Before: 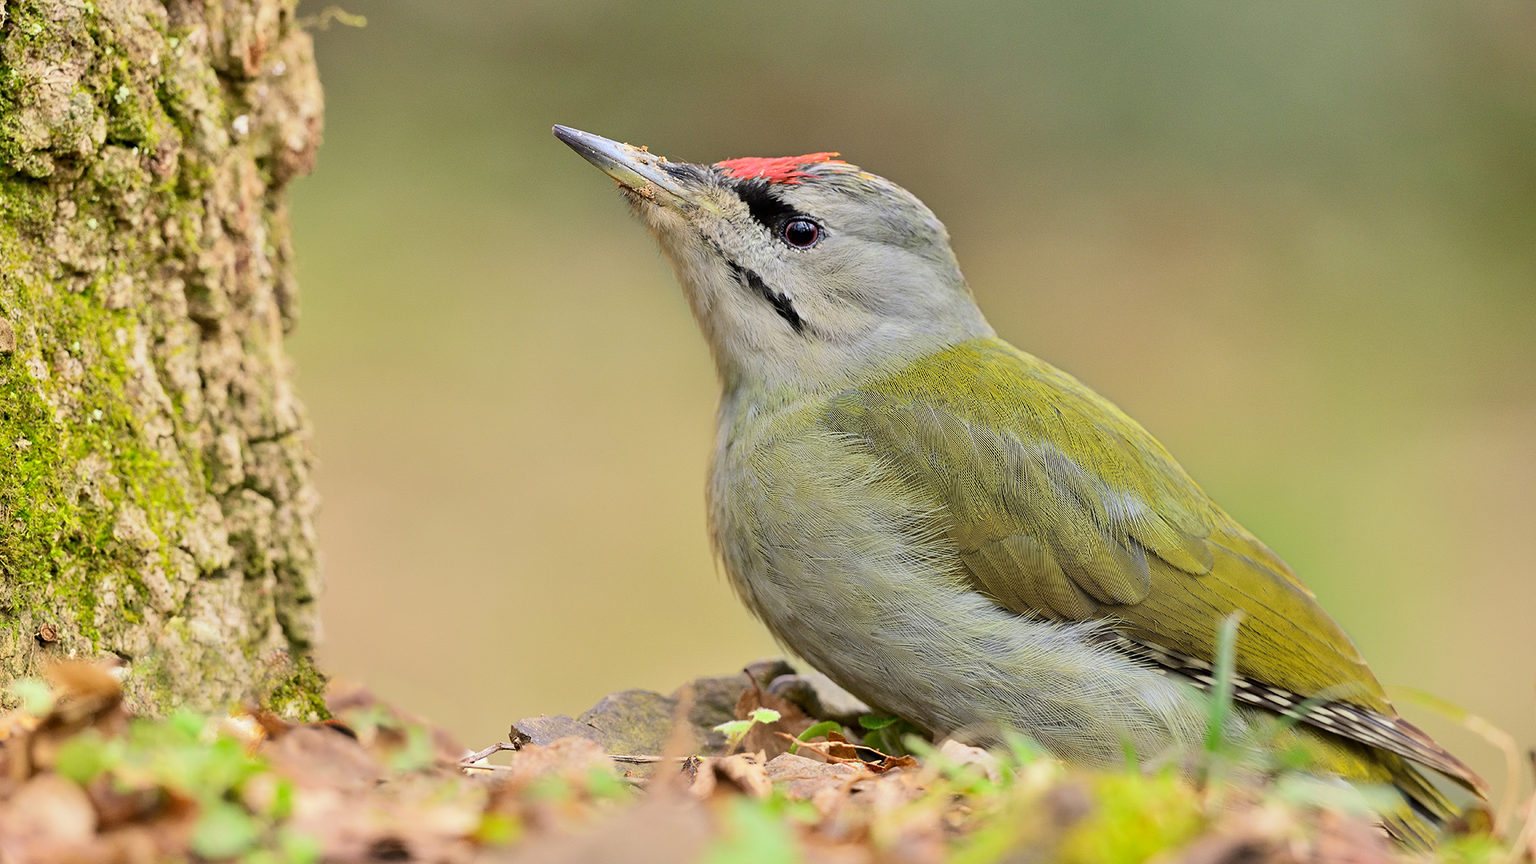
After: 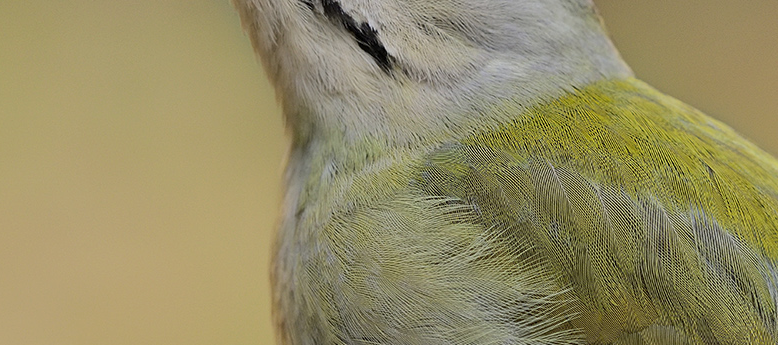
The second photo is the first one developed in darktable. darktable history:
crop: left 31.9%, top 31.888%, right 27.567%, bottom 36.081%
tone equalizer: -8 EV 0.213 EV, -7 EV 0.424 EV, -6 EV 0.424 EV, -5 EV 0.218 EV, -3 EV -0.282 EV, -2 EV -0.446 EV, -1 EV -0.43 EV, +0 EV -0.227 EV
